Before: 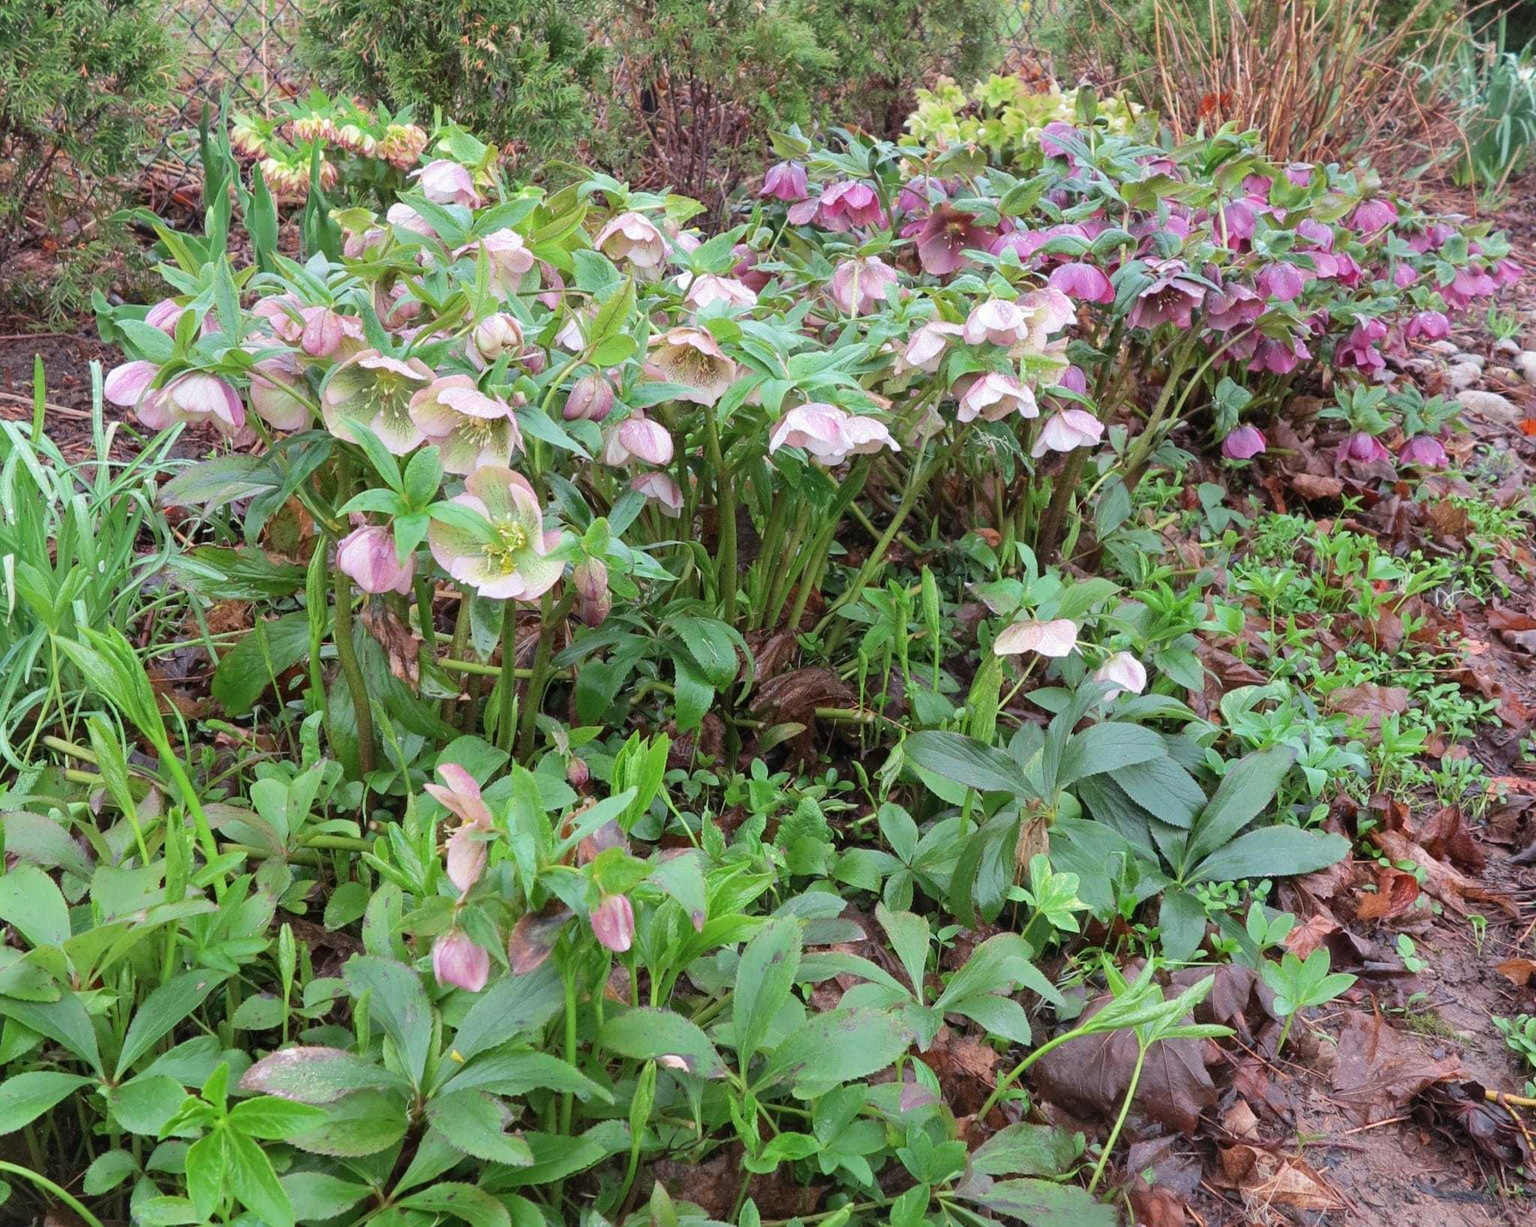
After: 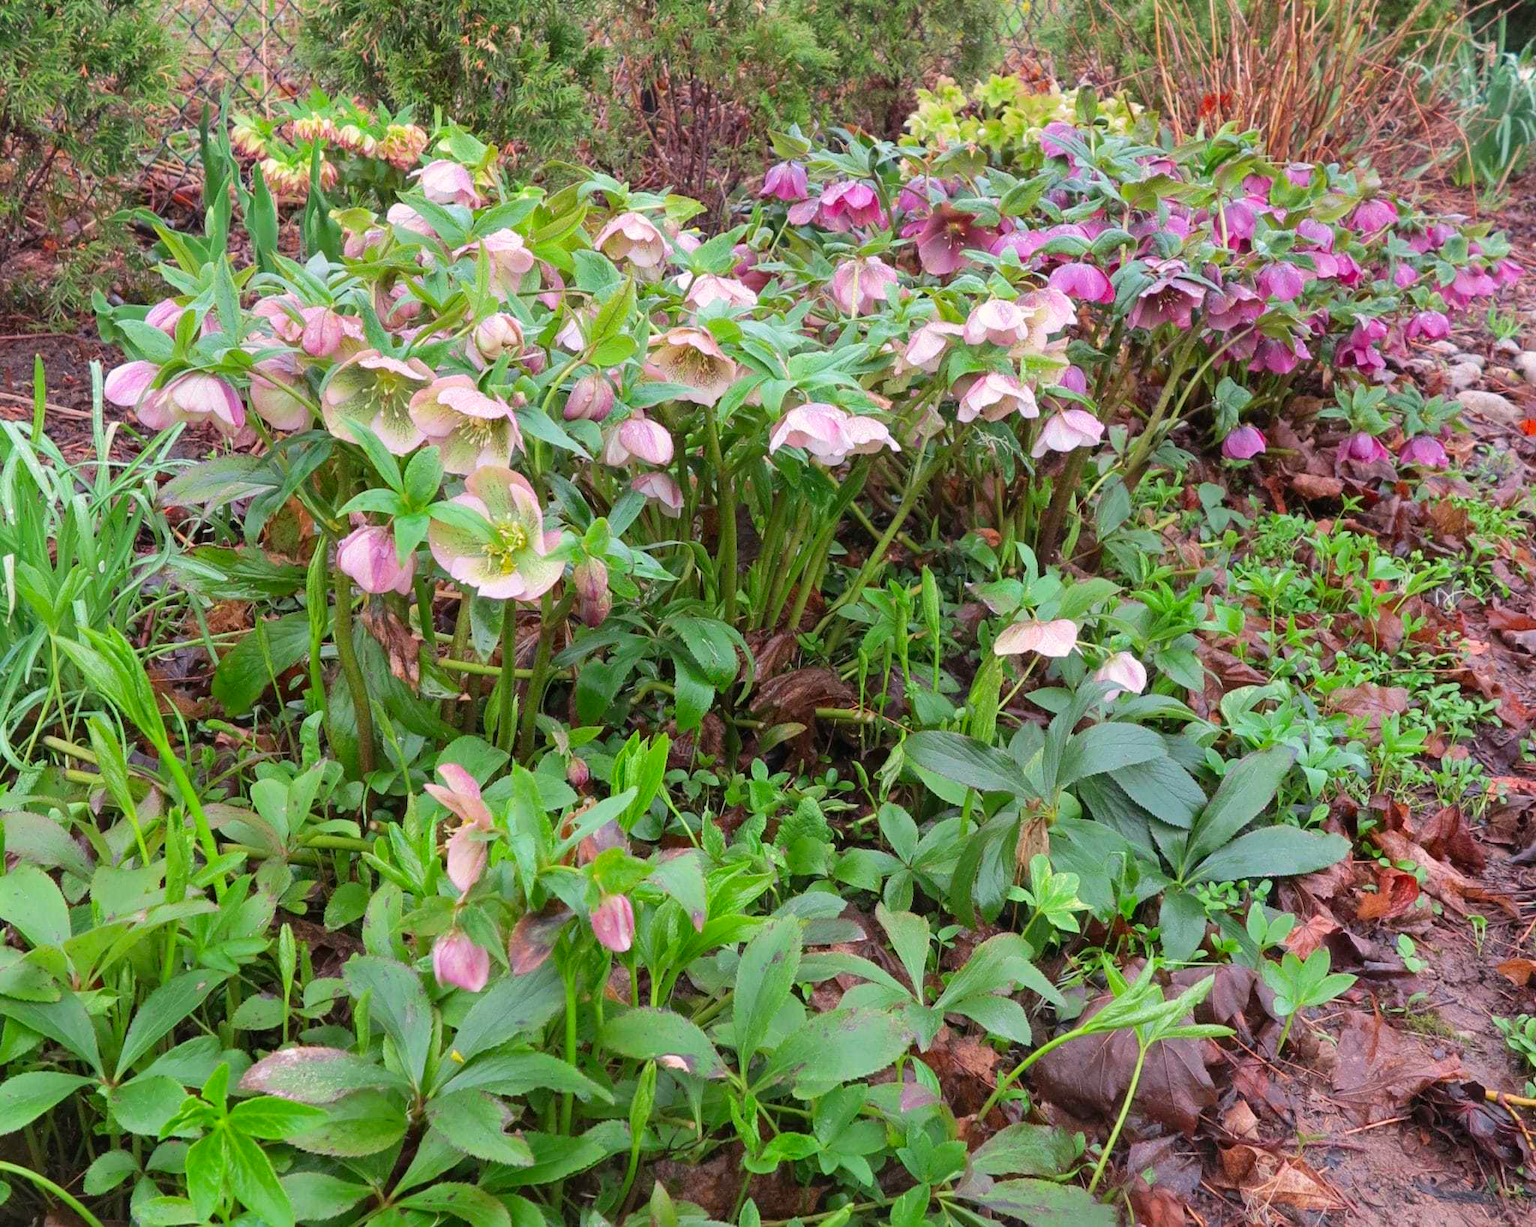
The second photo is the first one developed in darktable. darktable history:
color correction: highlights a* 3.53, highlights b* 1.87, saturation 1.25
